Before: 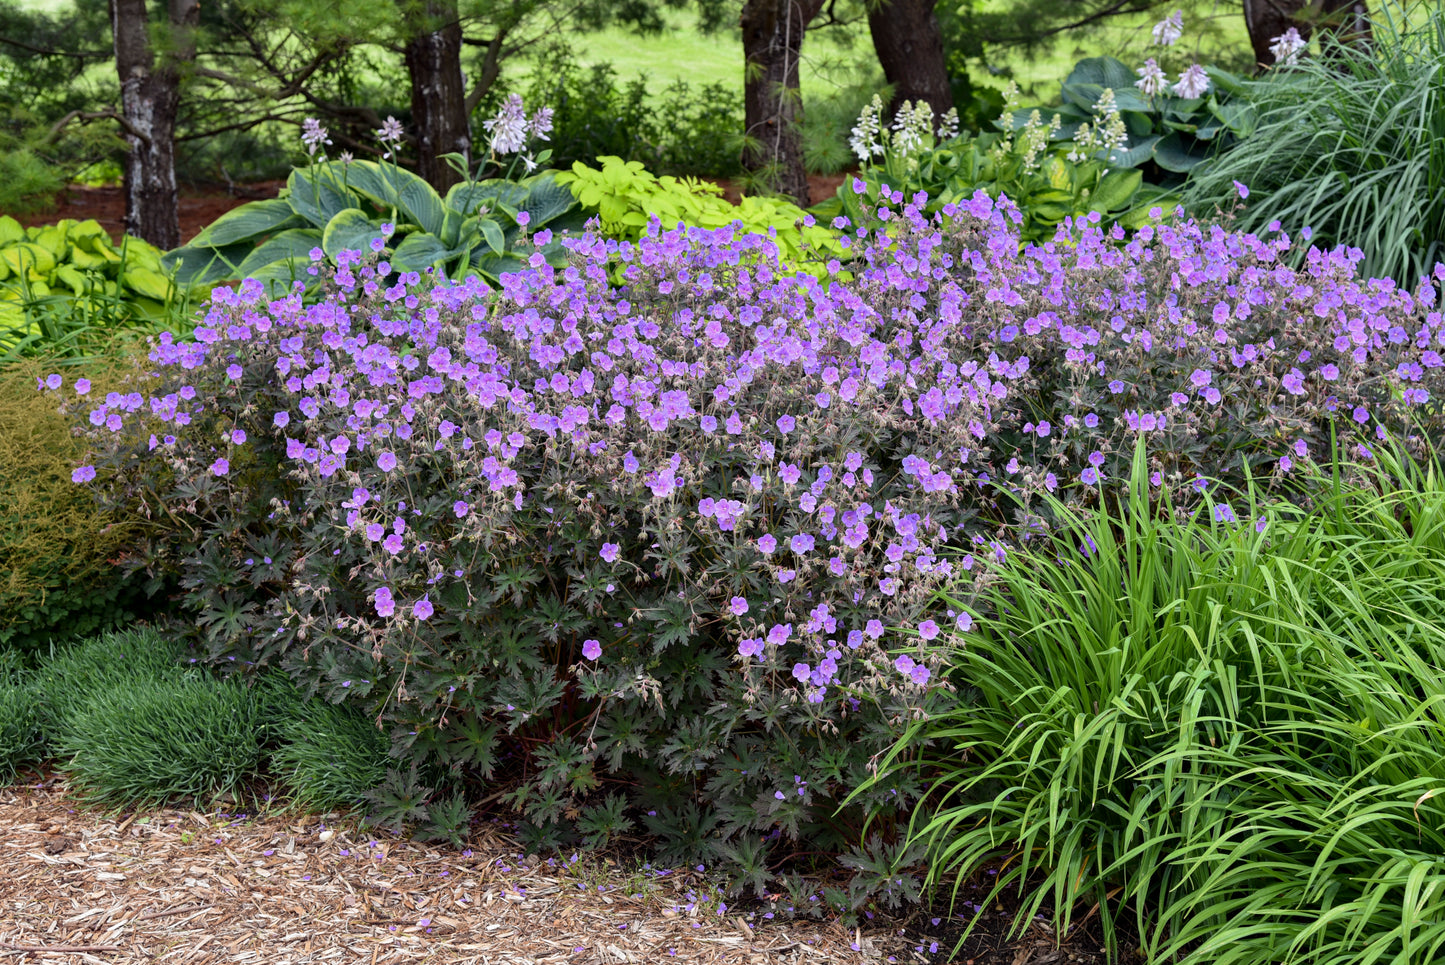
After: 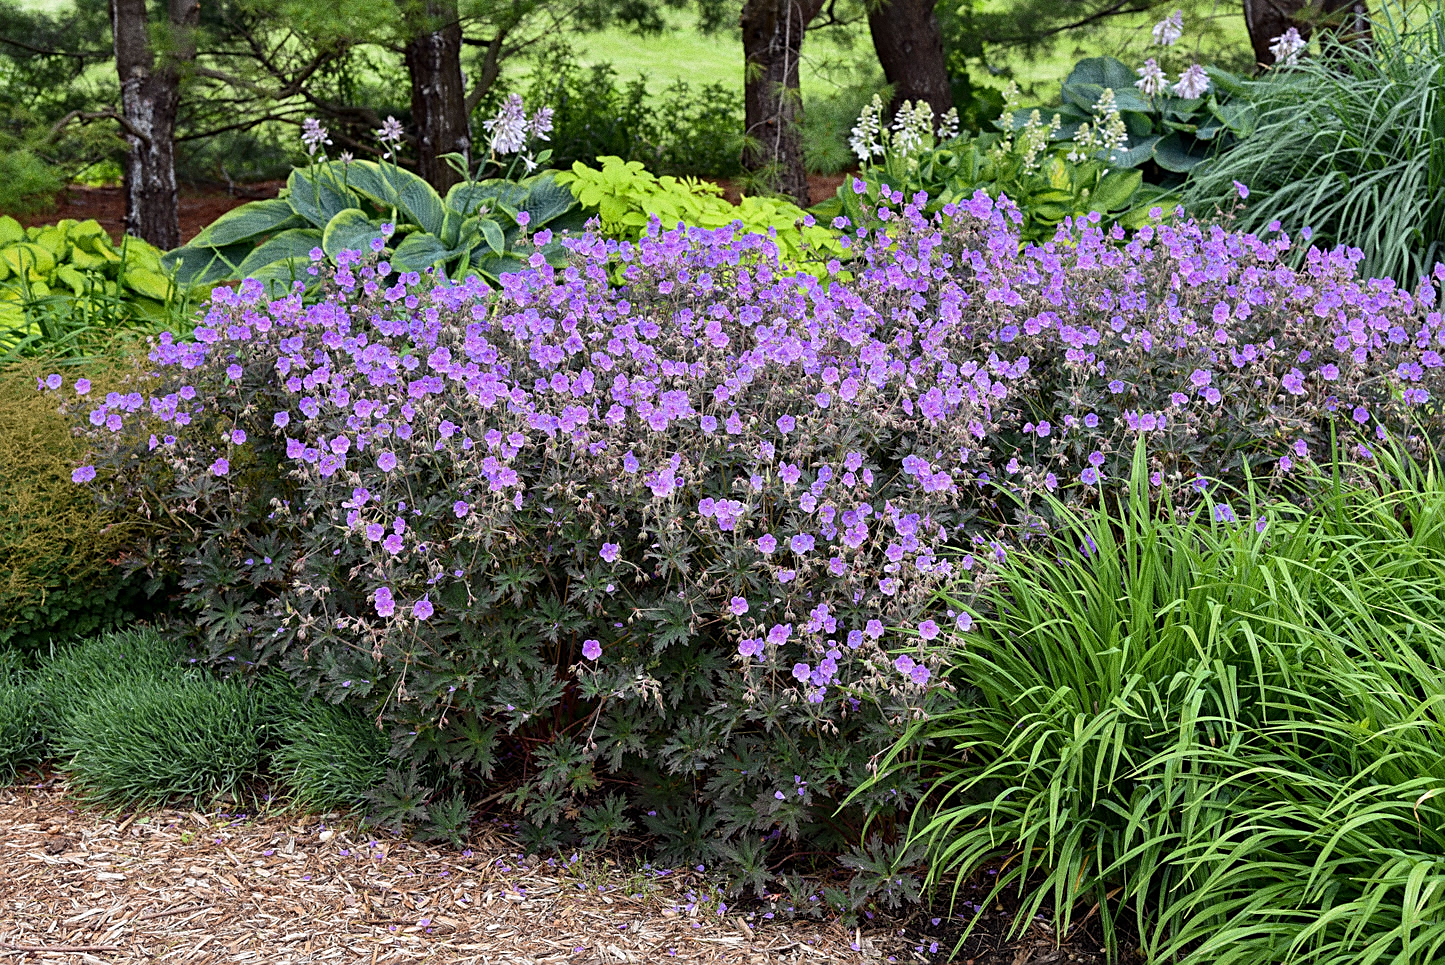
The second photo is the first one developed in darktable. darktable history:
sharpen: amount 0.55
grain: coarseness 0.09 ISO, strength 40%
